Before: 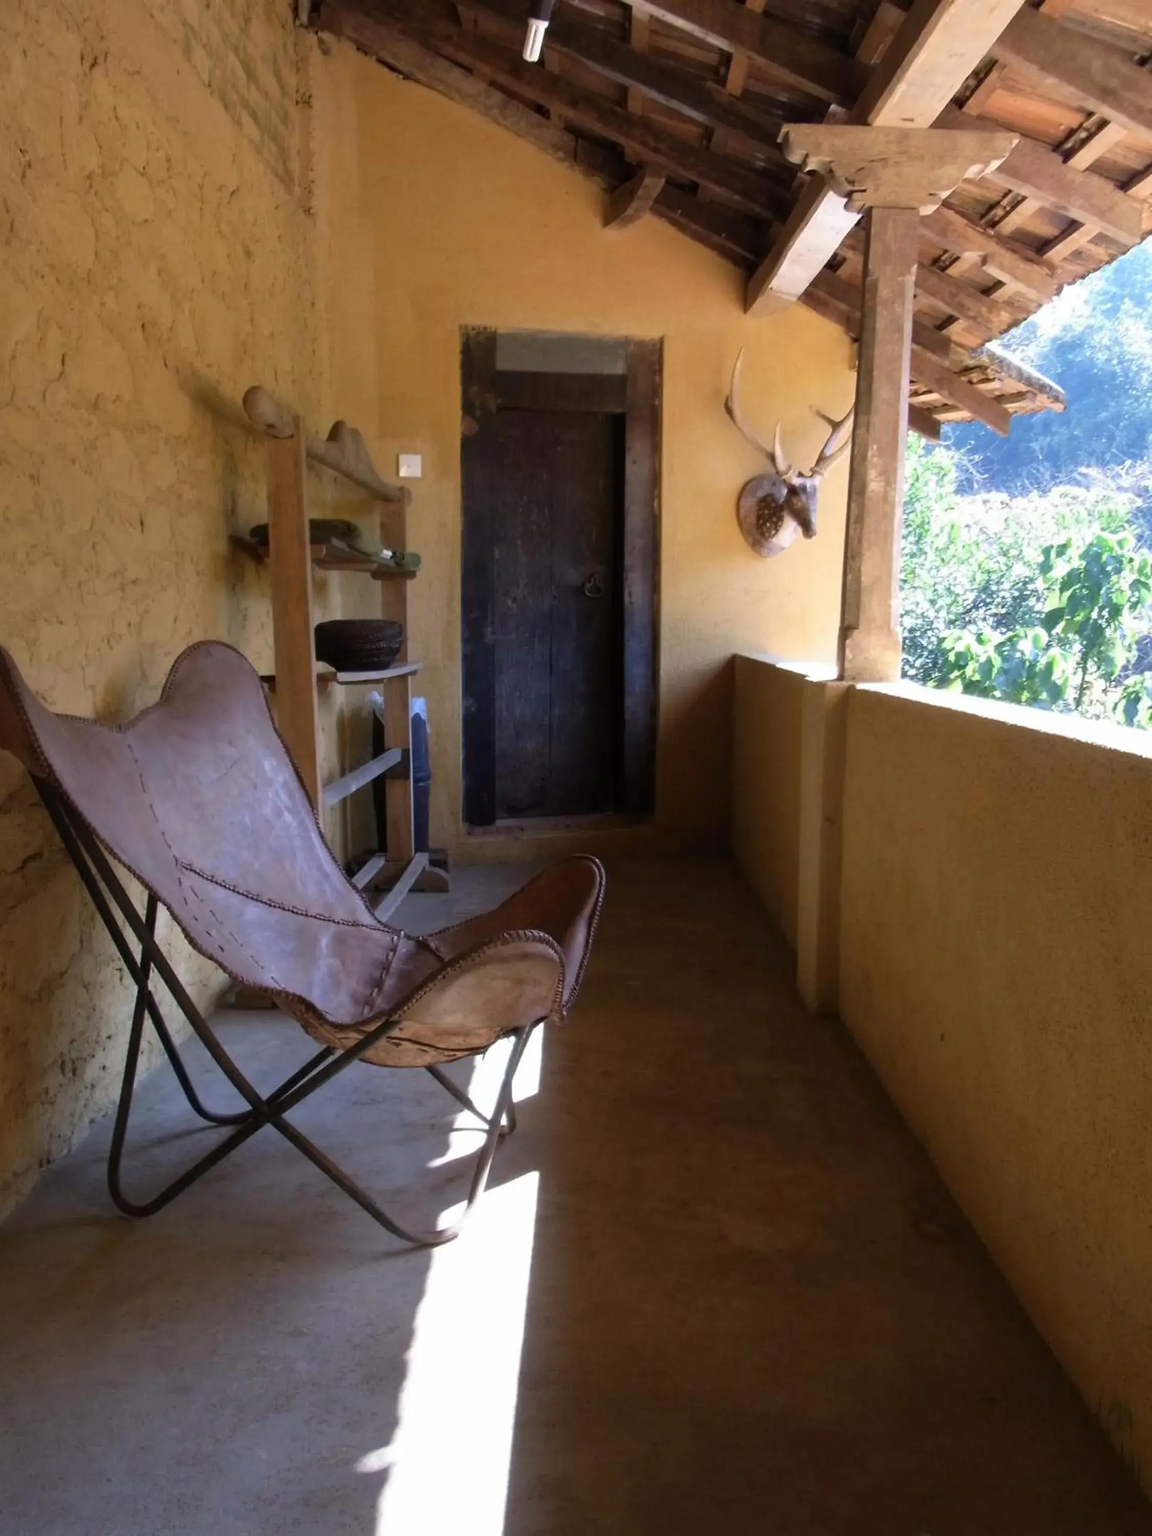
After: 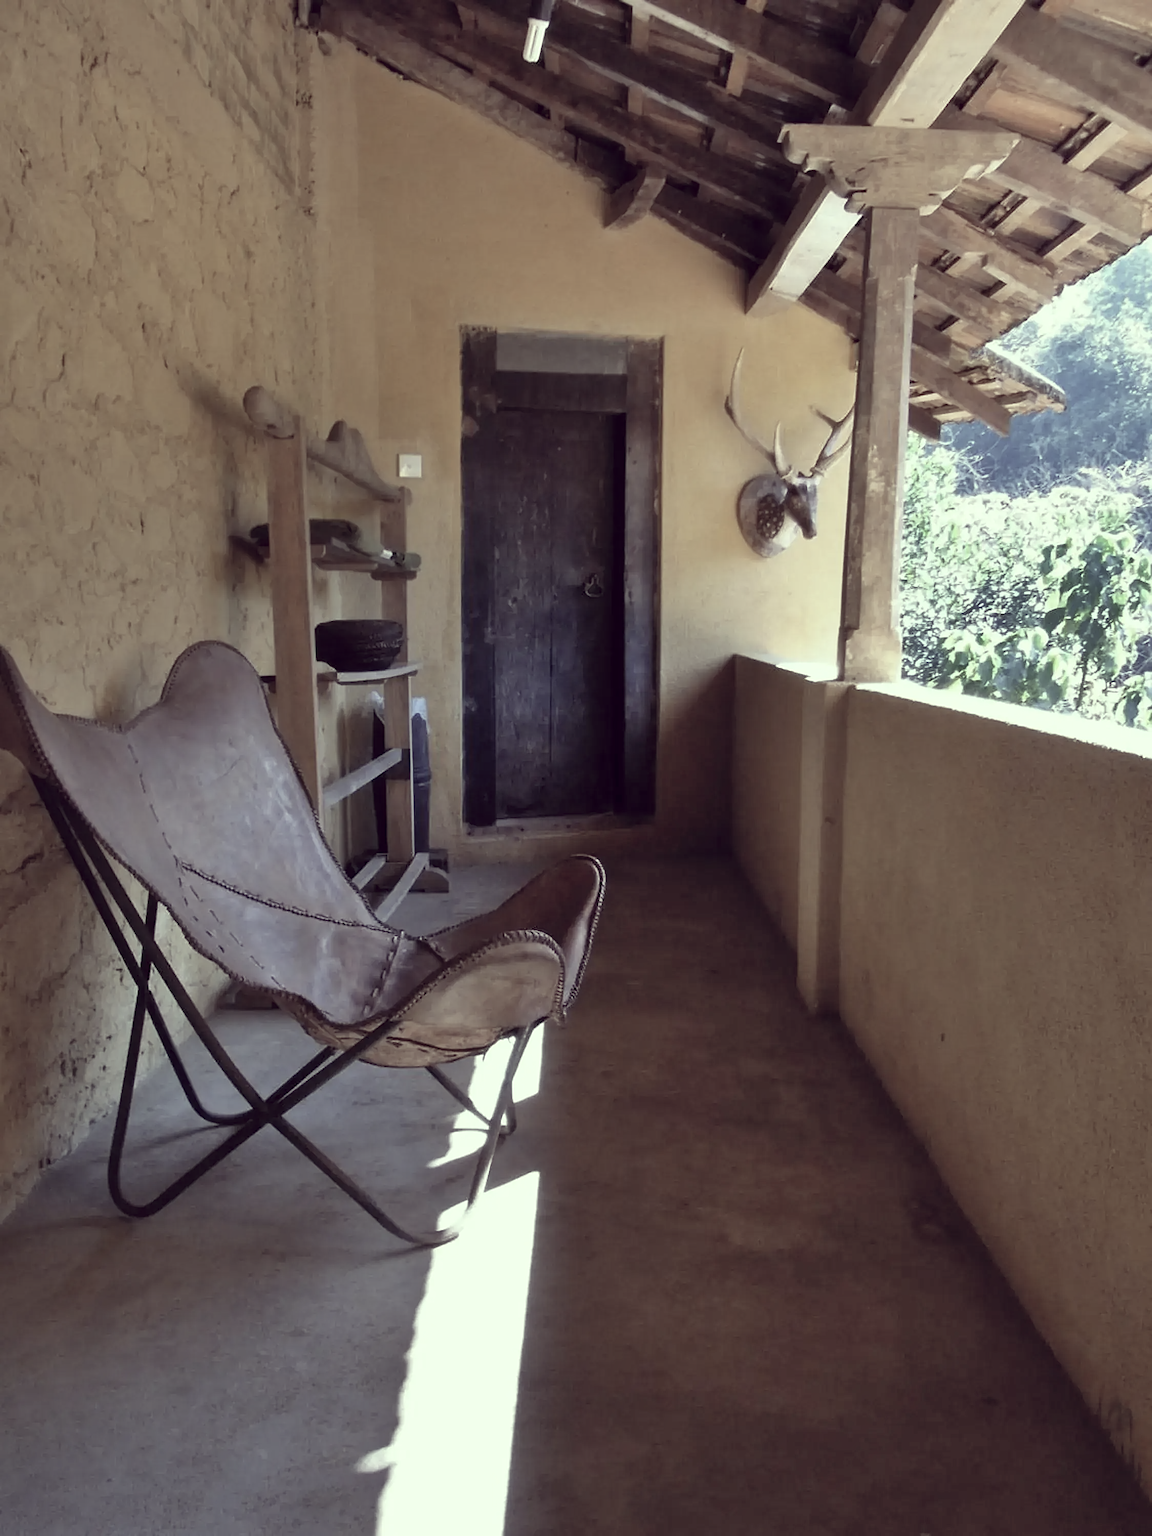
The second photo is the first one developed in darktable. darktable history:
shadows and highlights: low approximation 0.01, soften with gaussian
sharpen: on, module defaults
color correction: highlights a* -20.27, highlights b* 21.03, shadows a* 19.38, shadows b* -19.67, saturation 0.42
